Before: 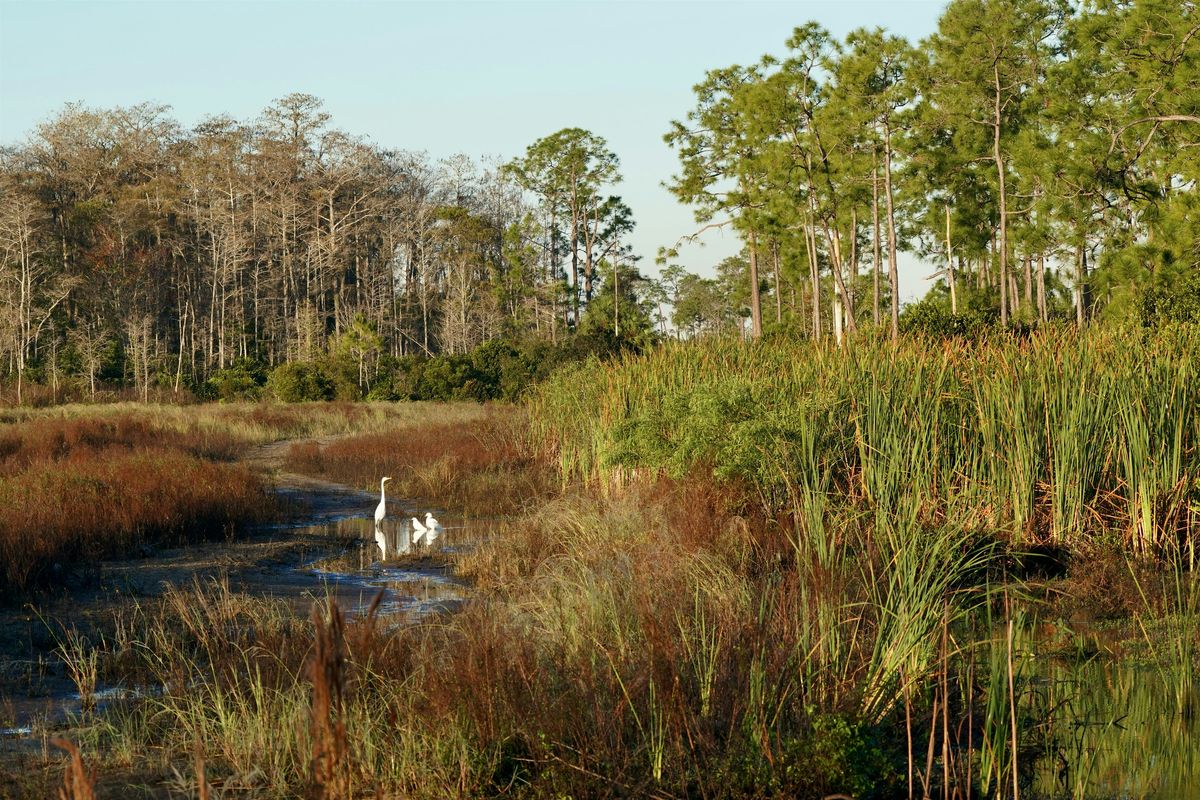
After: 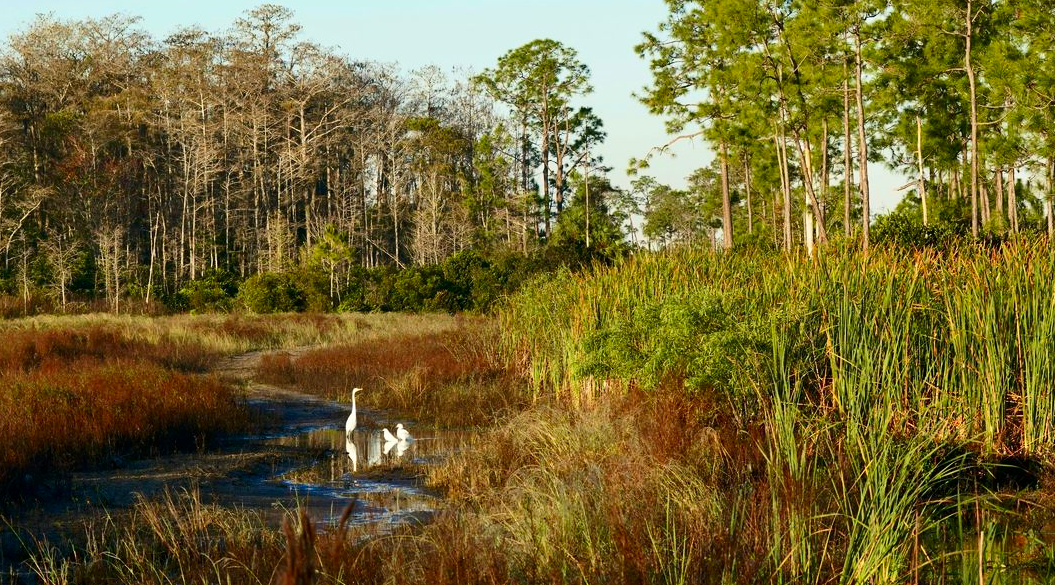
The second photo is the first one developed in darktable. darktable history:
crop and rotate: left 2.42%, top 11.141%, right 9.641%, bottom 15.719%
contrast brightness saturation: contrast 0.177, saturation 0.298
